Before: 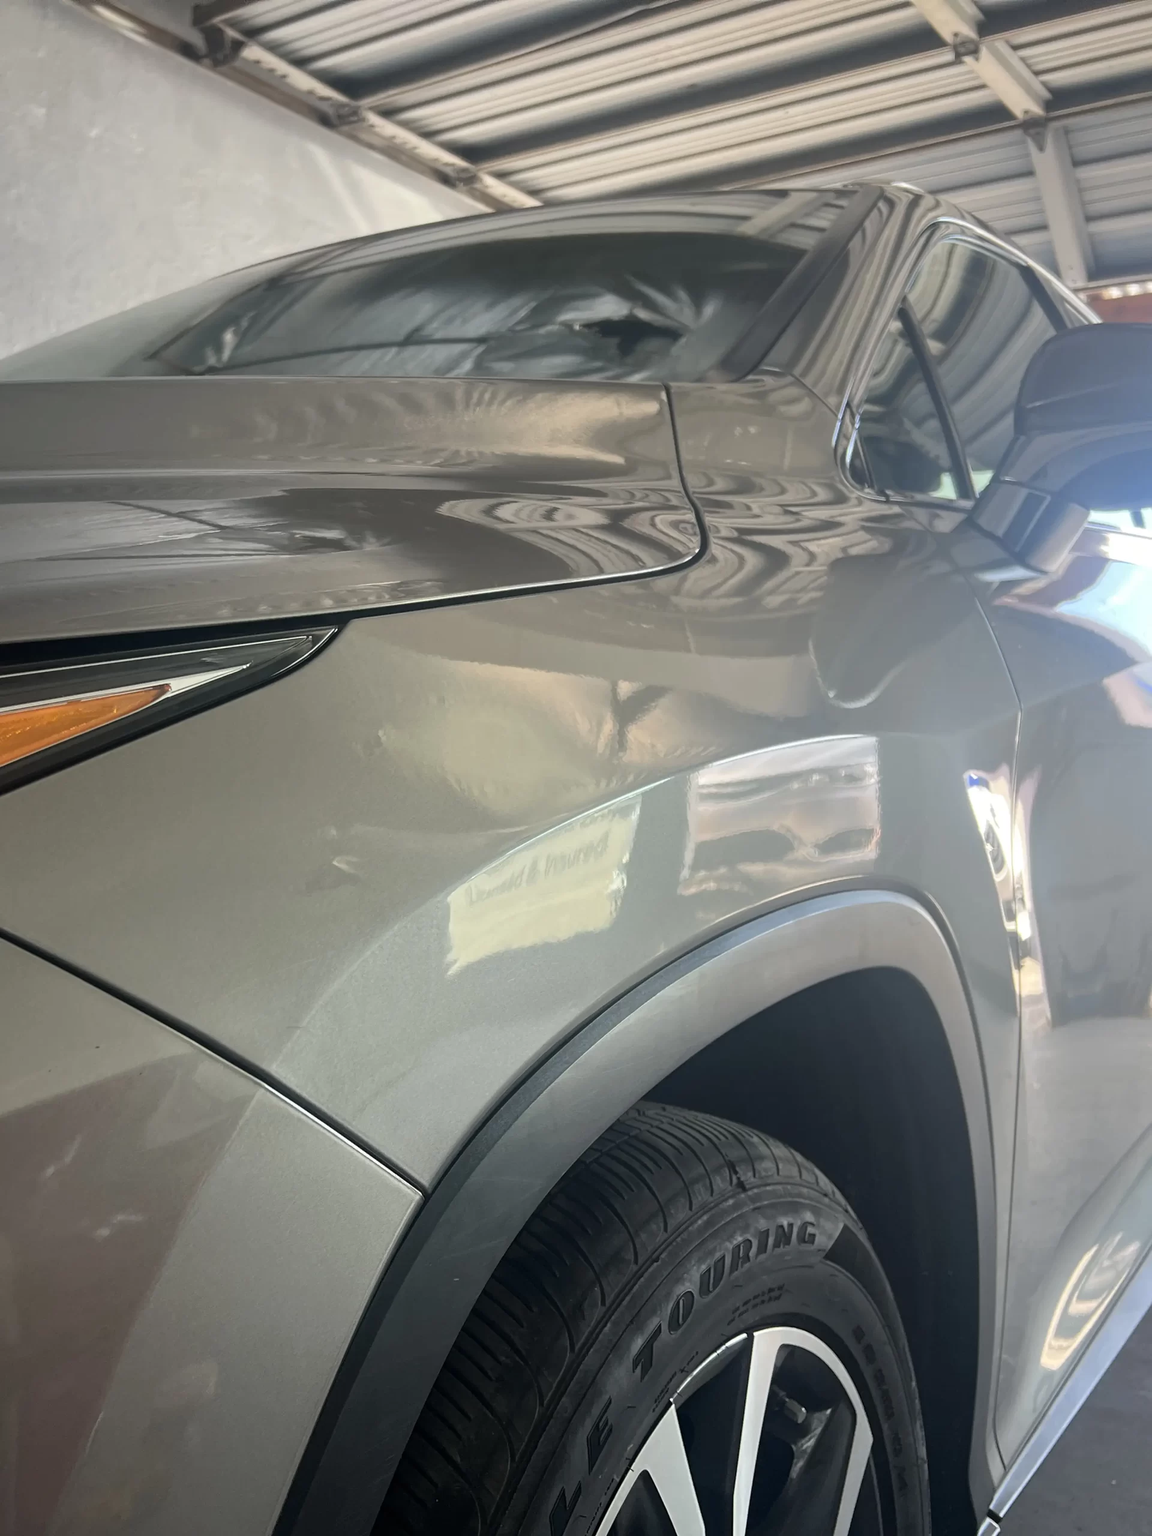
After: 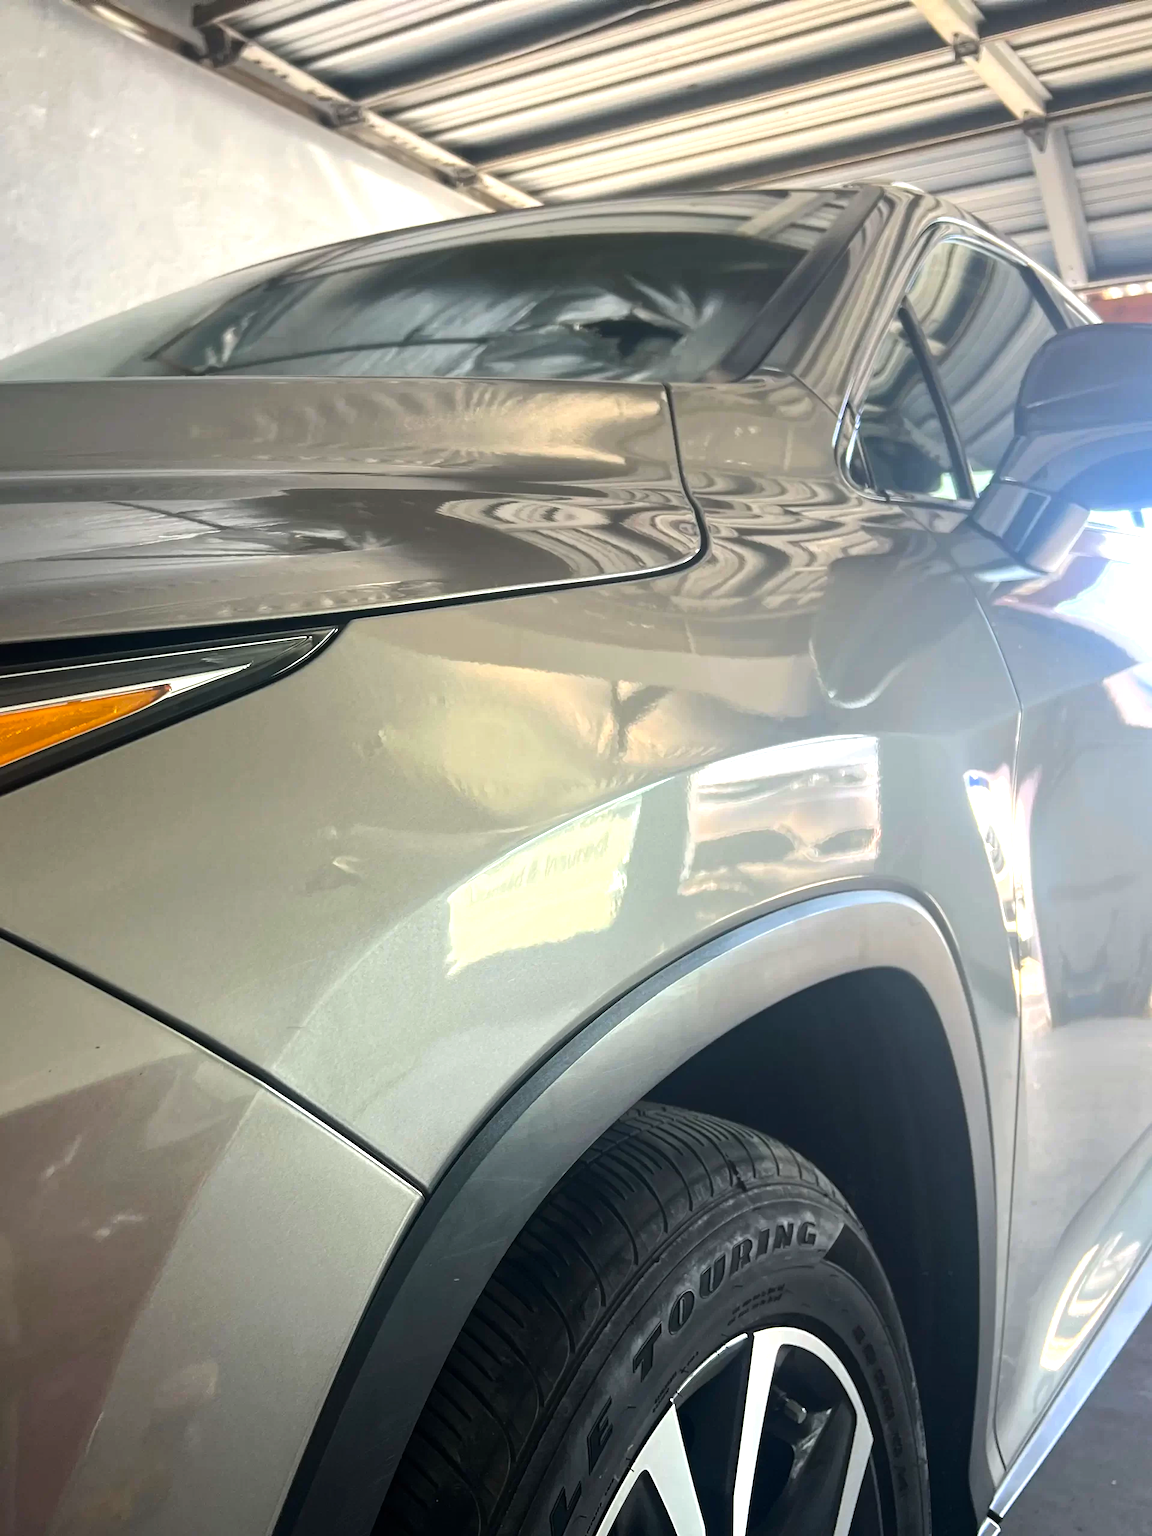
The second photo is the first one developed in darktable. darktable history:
tone equalizer: -8 EV -0.417 EV, -7 EV -0.389 EV, -6 EV -0.333 EV, -5 EV -0.222 EV, -3 EV 0.222 EV, -2 EV 0.333 EV, -1 EV 0.389 EV, +0 EV 0.417 EV, edges refinement/feathering 500, mask exposure compensation -1.25 EV, preserve details no
color balance rgb: perceptual saturation grading › global saturation 36%, perceptual brilliance grading › global brilliance 10%, global vibrance 20%
